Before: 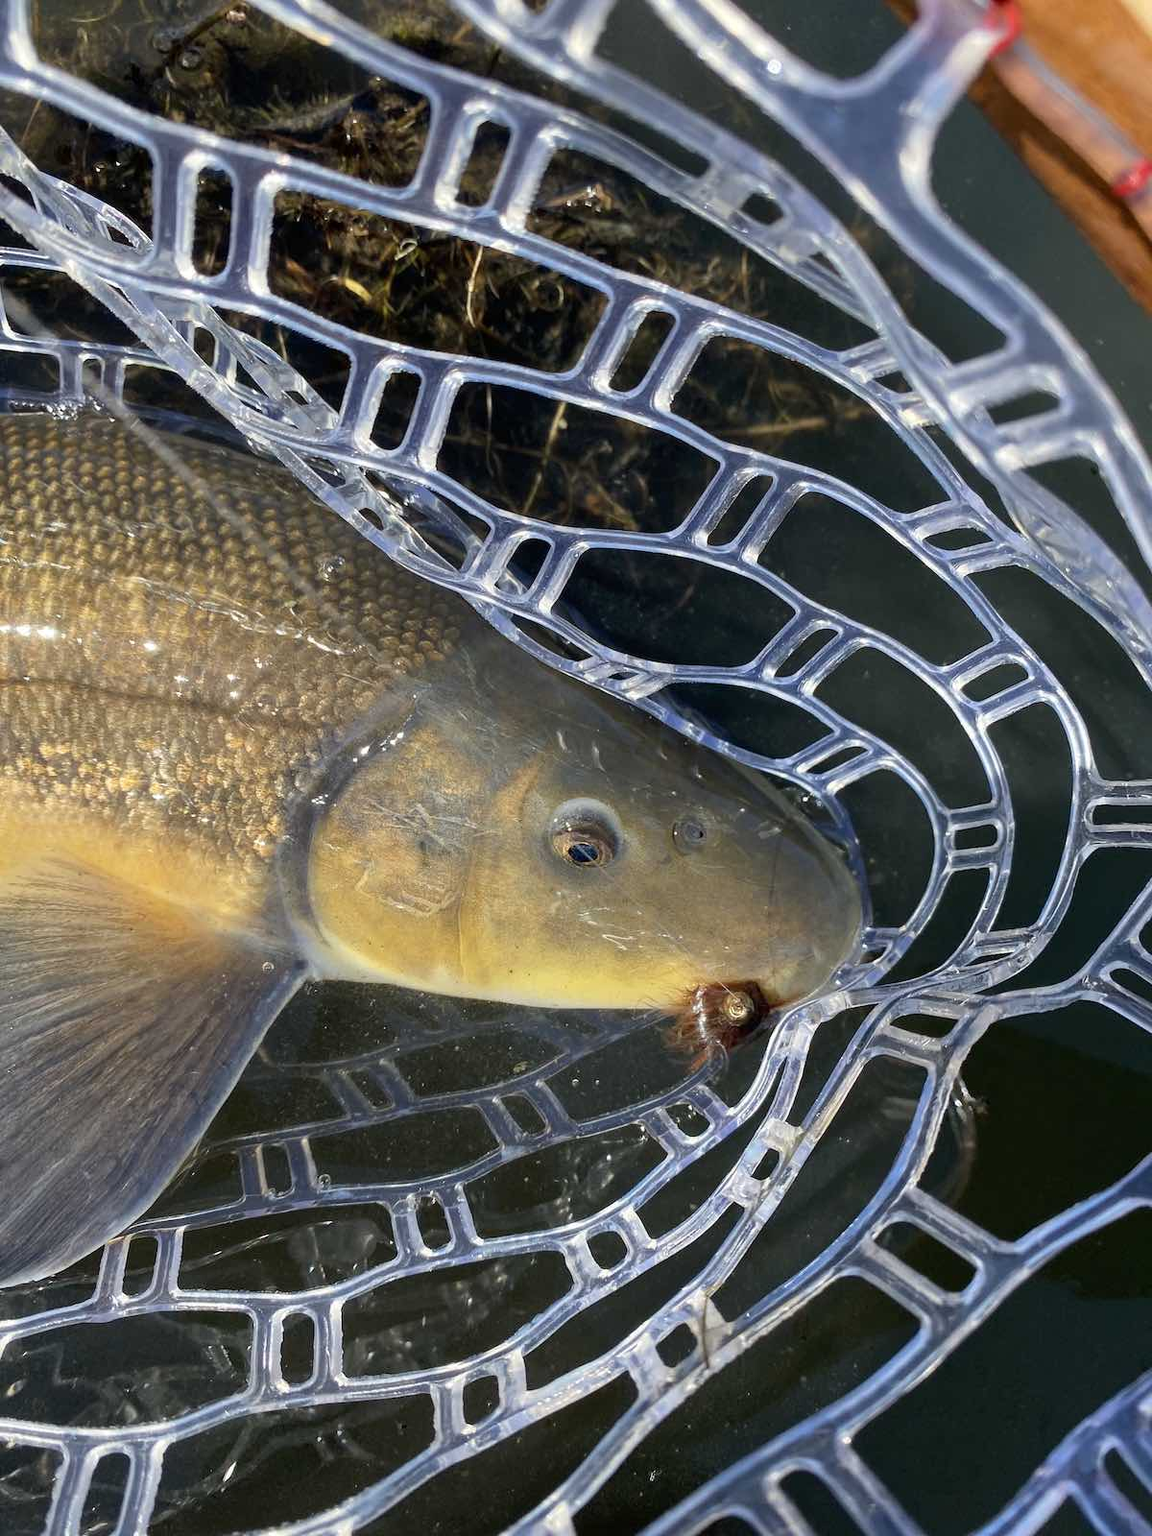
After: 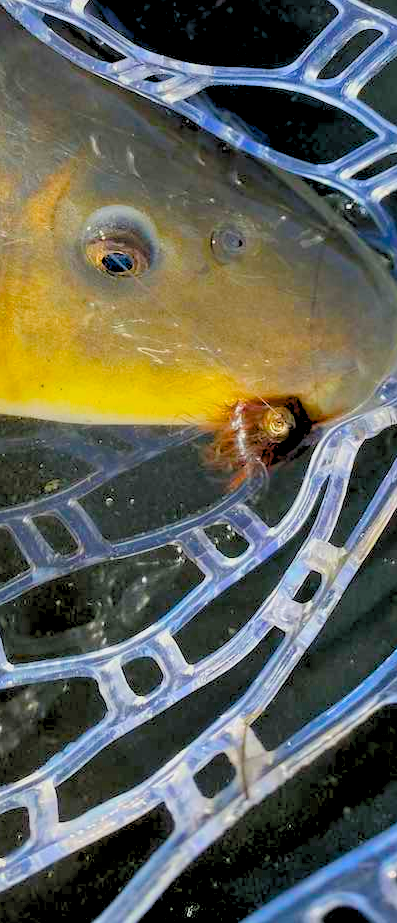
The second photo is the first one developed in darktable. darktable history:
shadows and highlights: radius 108.52, shadows 40.68, highlights -72.88, low approximation 0.01, soften with gaussian
color balance rgb: linear chroma grading › global chroma 15%, perceptual saturation grading › global saturation 30%
crop: left 40.878%, top 39.176%, right 25.993%, bottom 3.081%
rgb levels: preserve colors sum RGB, levels [[0.038, 0.433, 0.934], [0, 0.5, 1], [0, 0.5, 1]]
